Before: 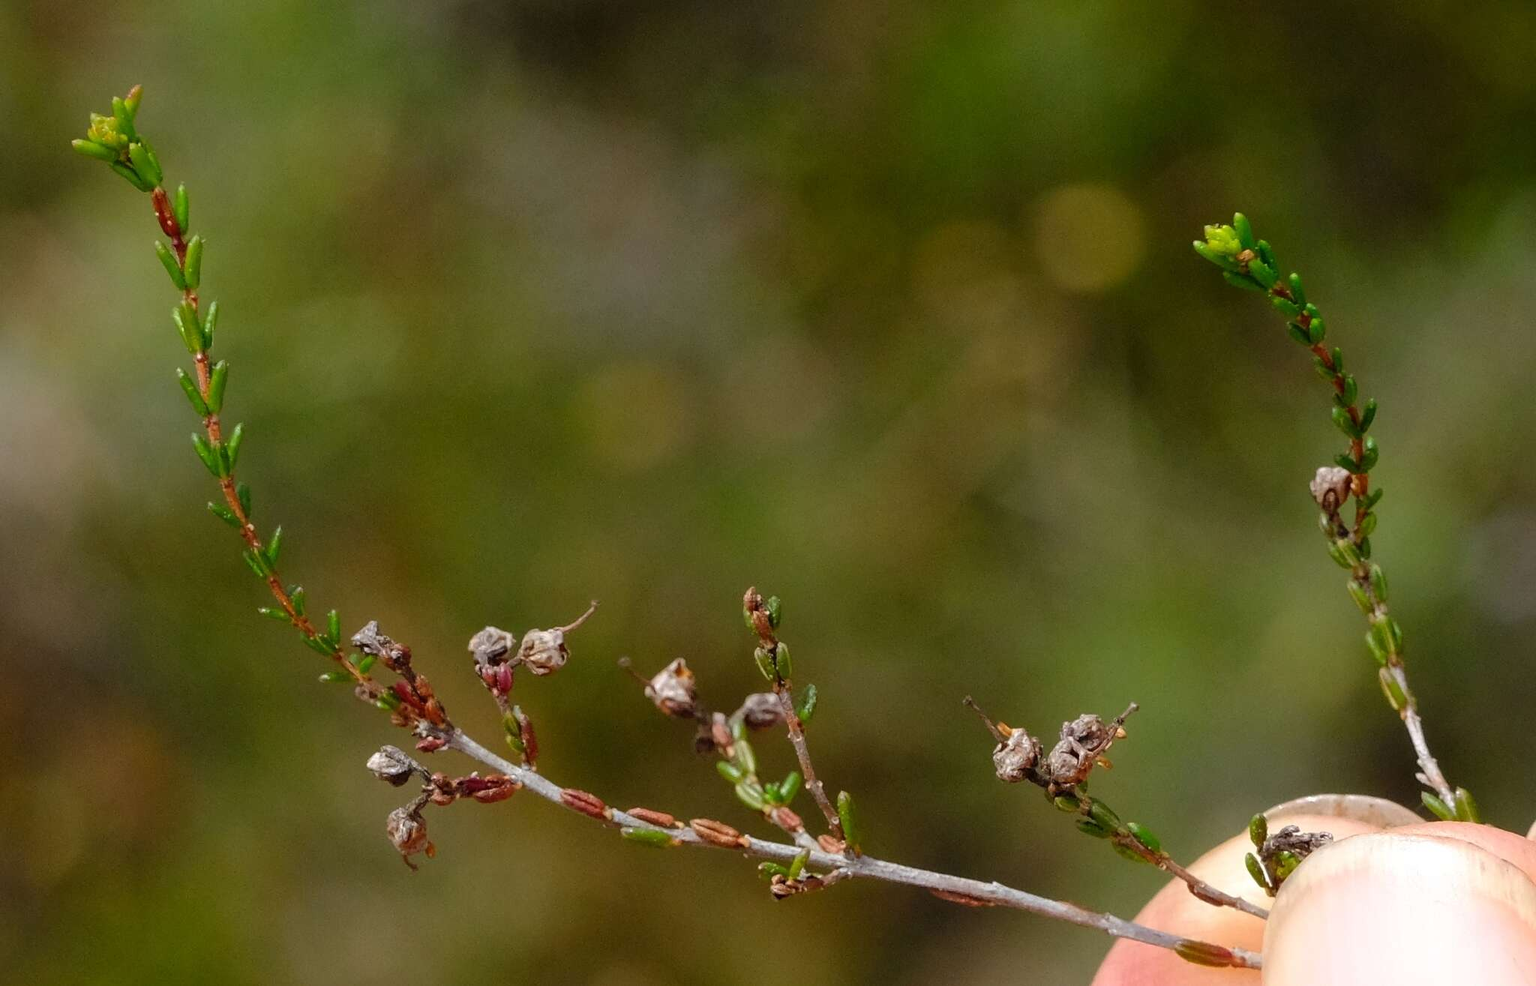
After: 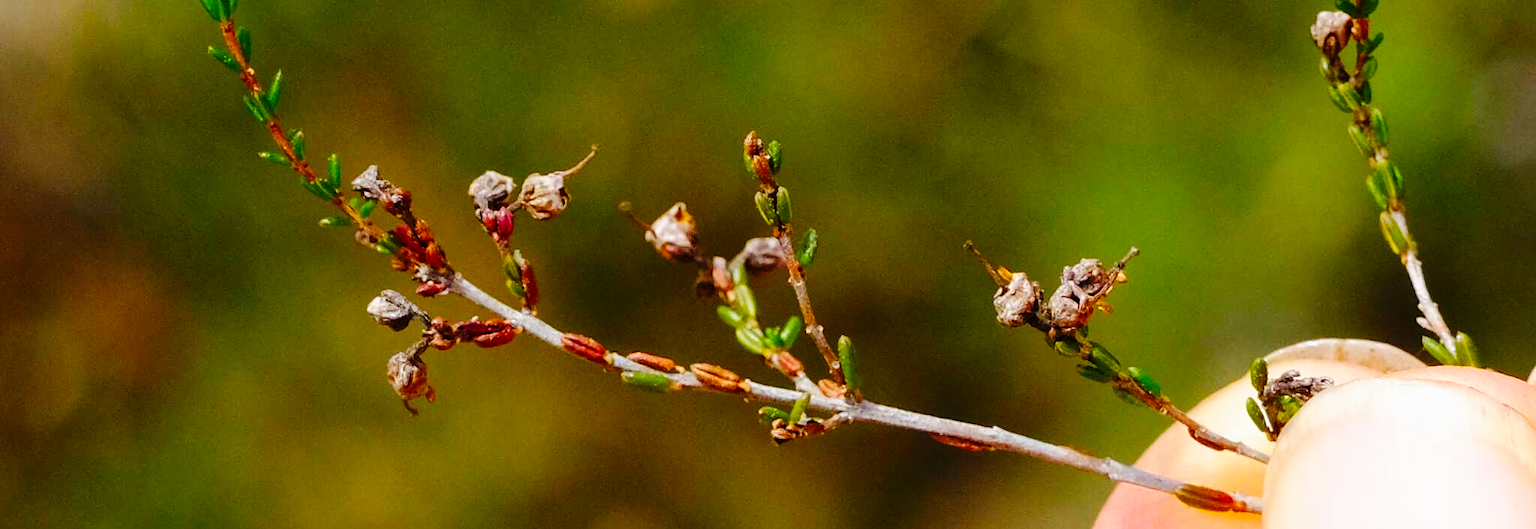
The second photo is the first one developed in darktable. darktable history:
base curve: curves: ch0 [(0, 0) (0.036, 0.025) (0.121, 0.166) (0.206, 0.329) (0.605, 0.79) (1, 1)], preserve colors none
color balance rgb: perceptual saturation grading › global saturation 30%, global vibrance 20%
exposure: exposure -0.072 EV, compensate highlight preservation false
crop and rotate: top 46.237%
